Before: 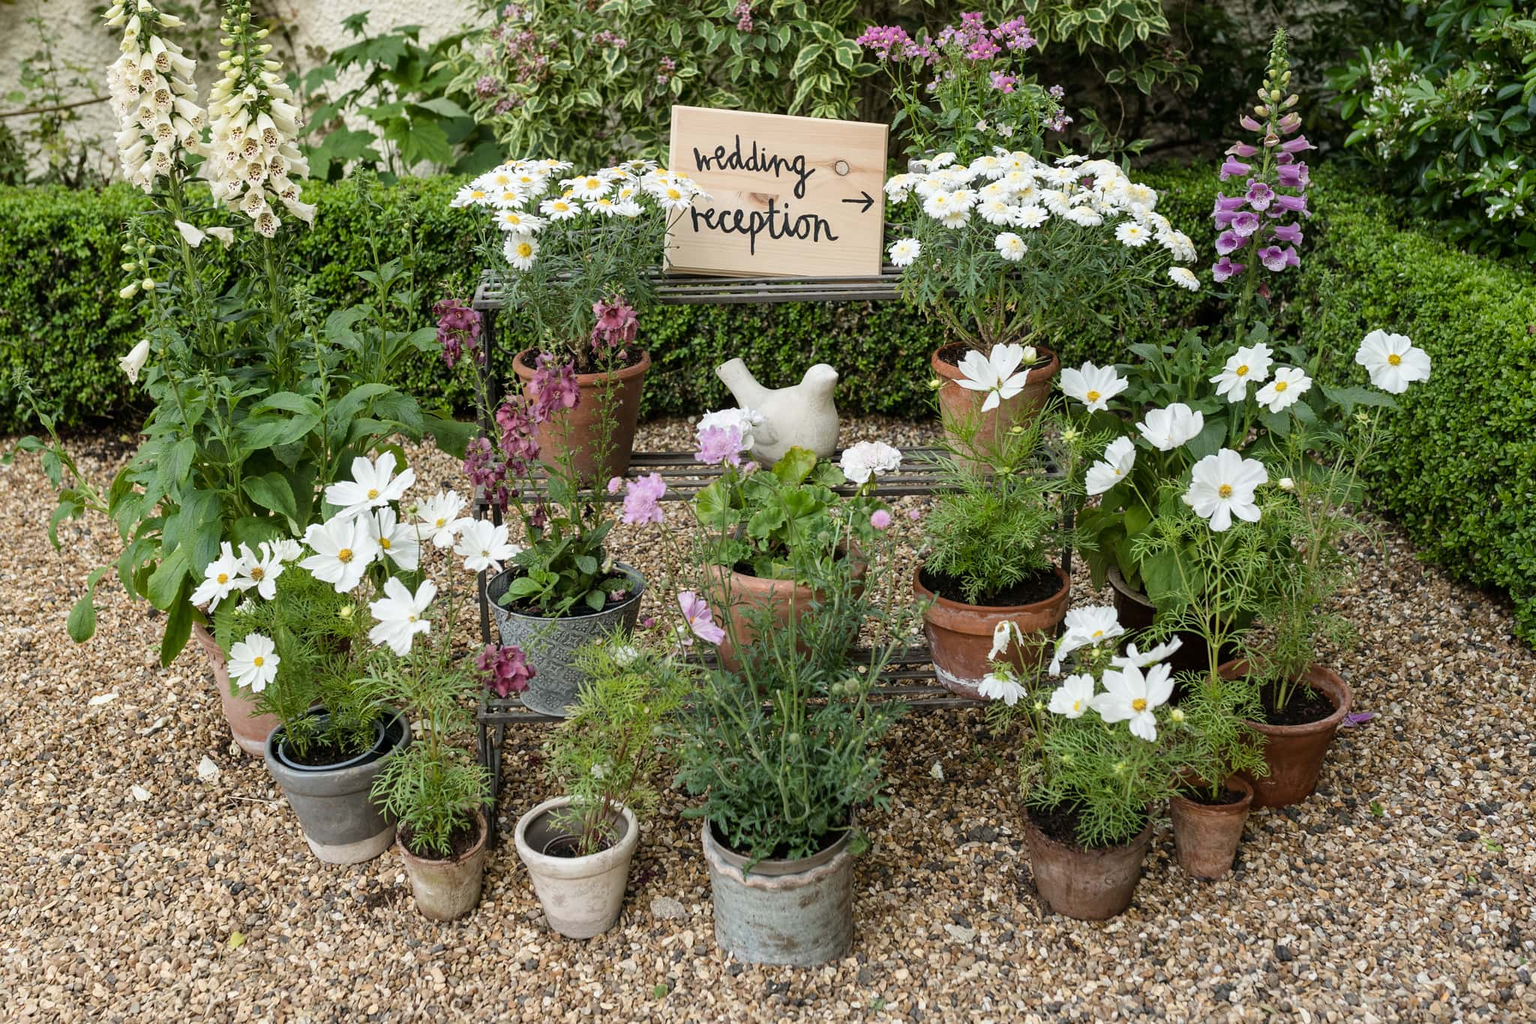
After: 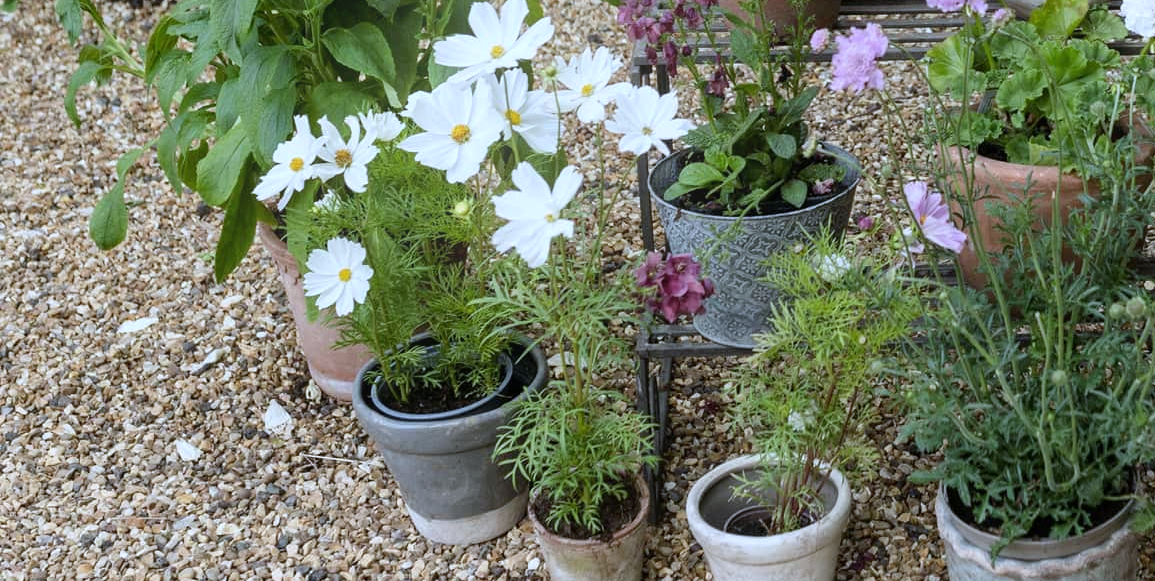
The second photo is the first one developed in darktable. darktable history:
crop: top 44.483%, right 43.593%, bottom 12.892%
bloom: size 15%, threshold 97%, strength 7%
white balance: red 0.926, green 1.003, blue 1.133
